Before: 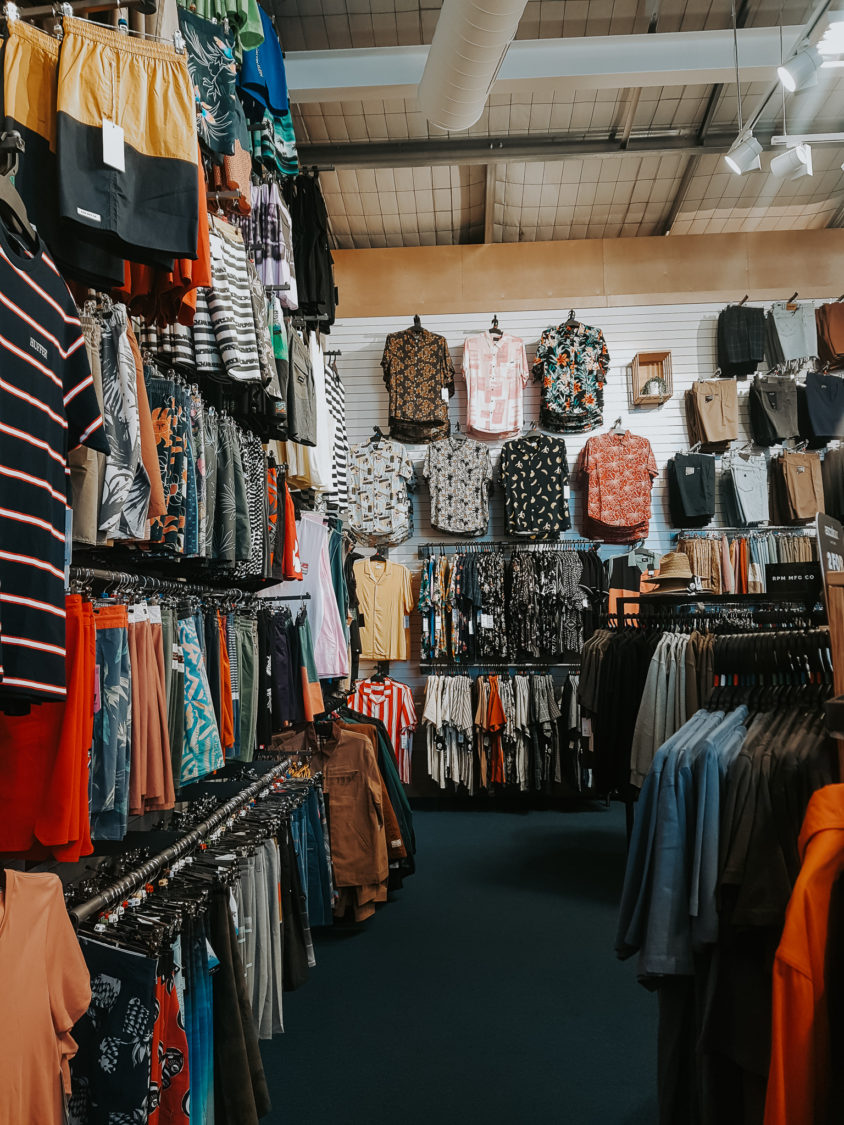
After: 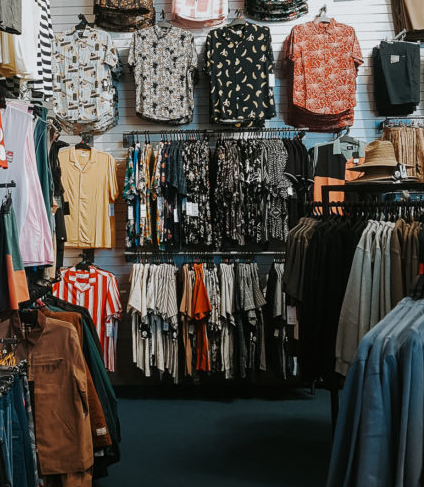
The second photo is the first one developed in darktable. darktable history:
crop: left 35.03%, top 36.625%, right 14.663%, bottom 20.057%
exposure: compensate highlight preservation false
